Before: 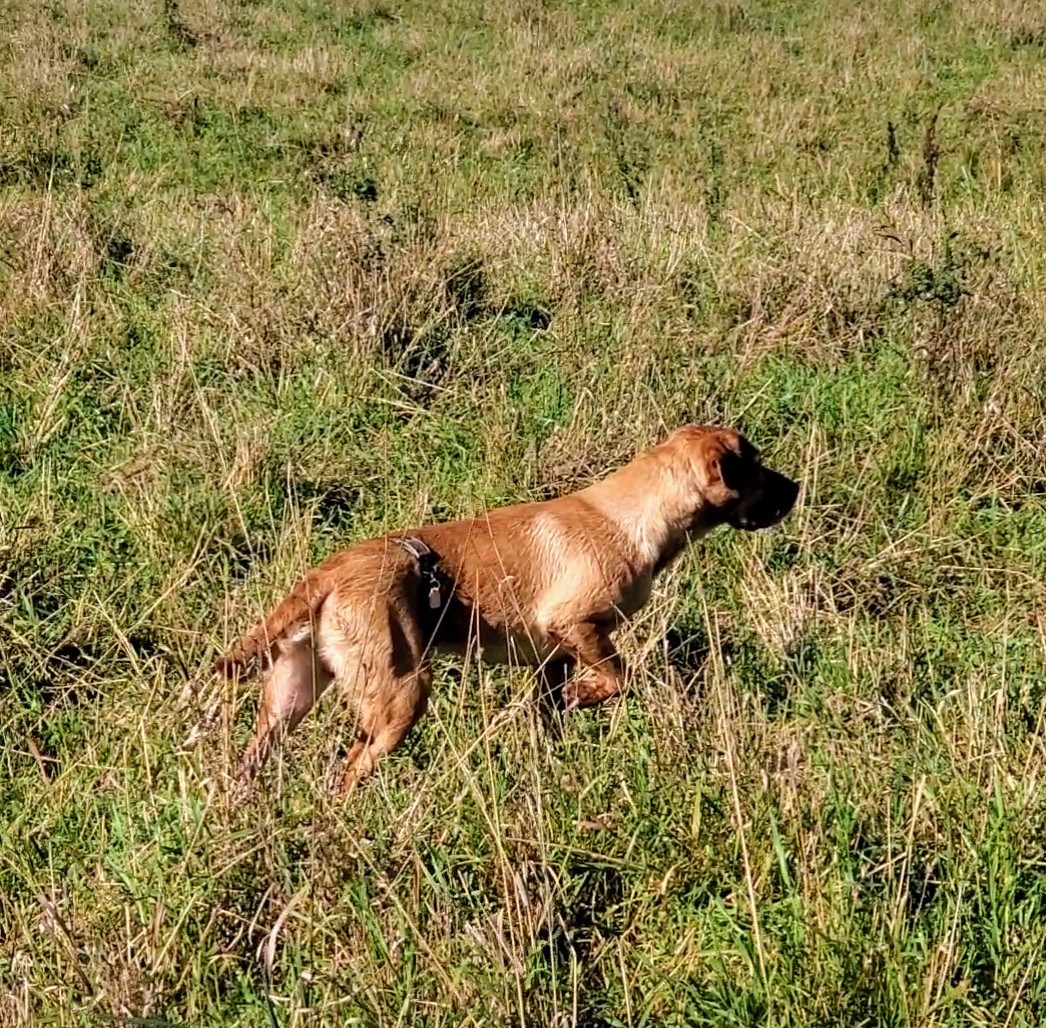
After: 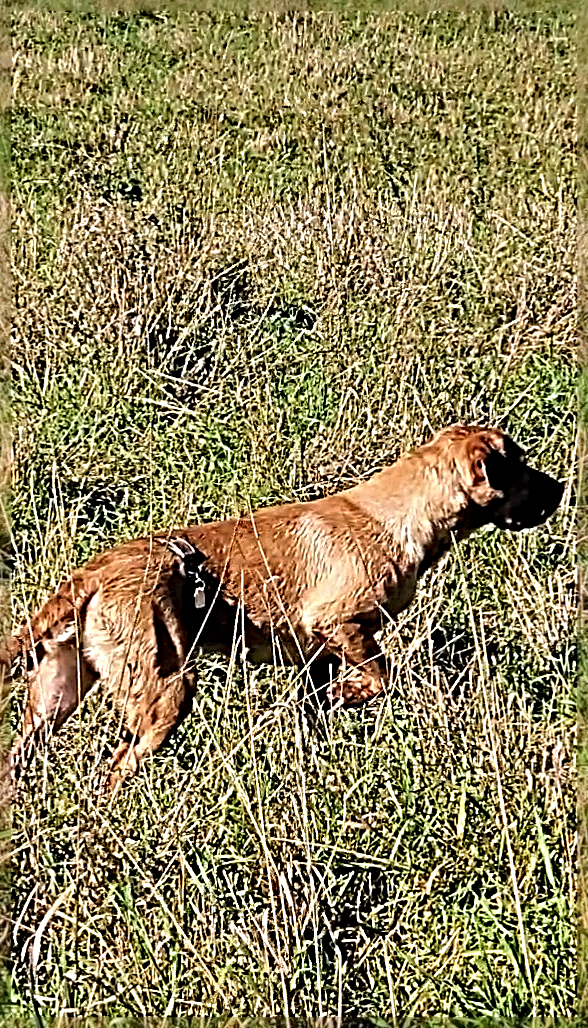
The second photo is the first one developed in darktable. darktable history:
crop and rotate: left 22.516%, right 21.234%
sharpen: radius 4.001, amount 2
